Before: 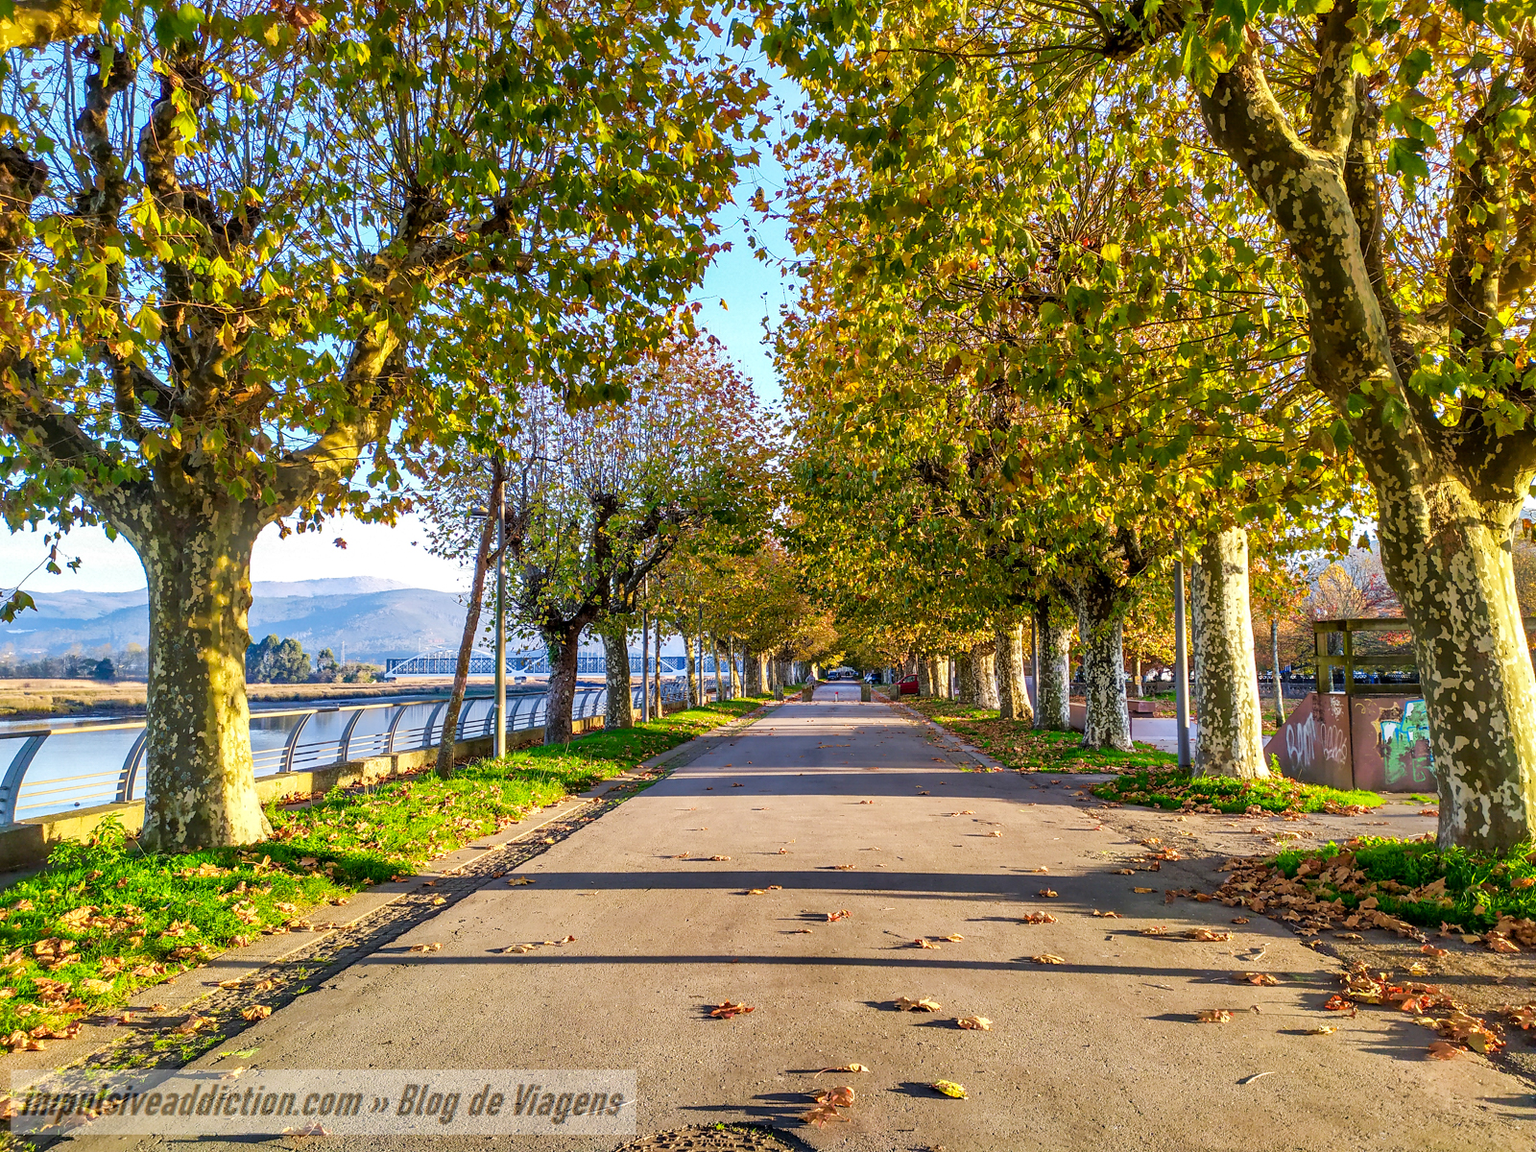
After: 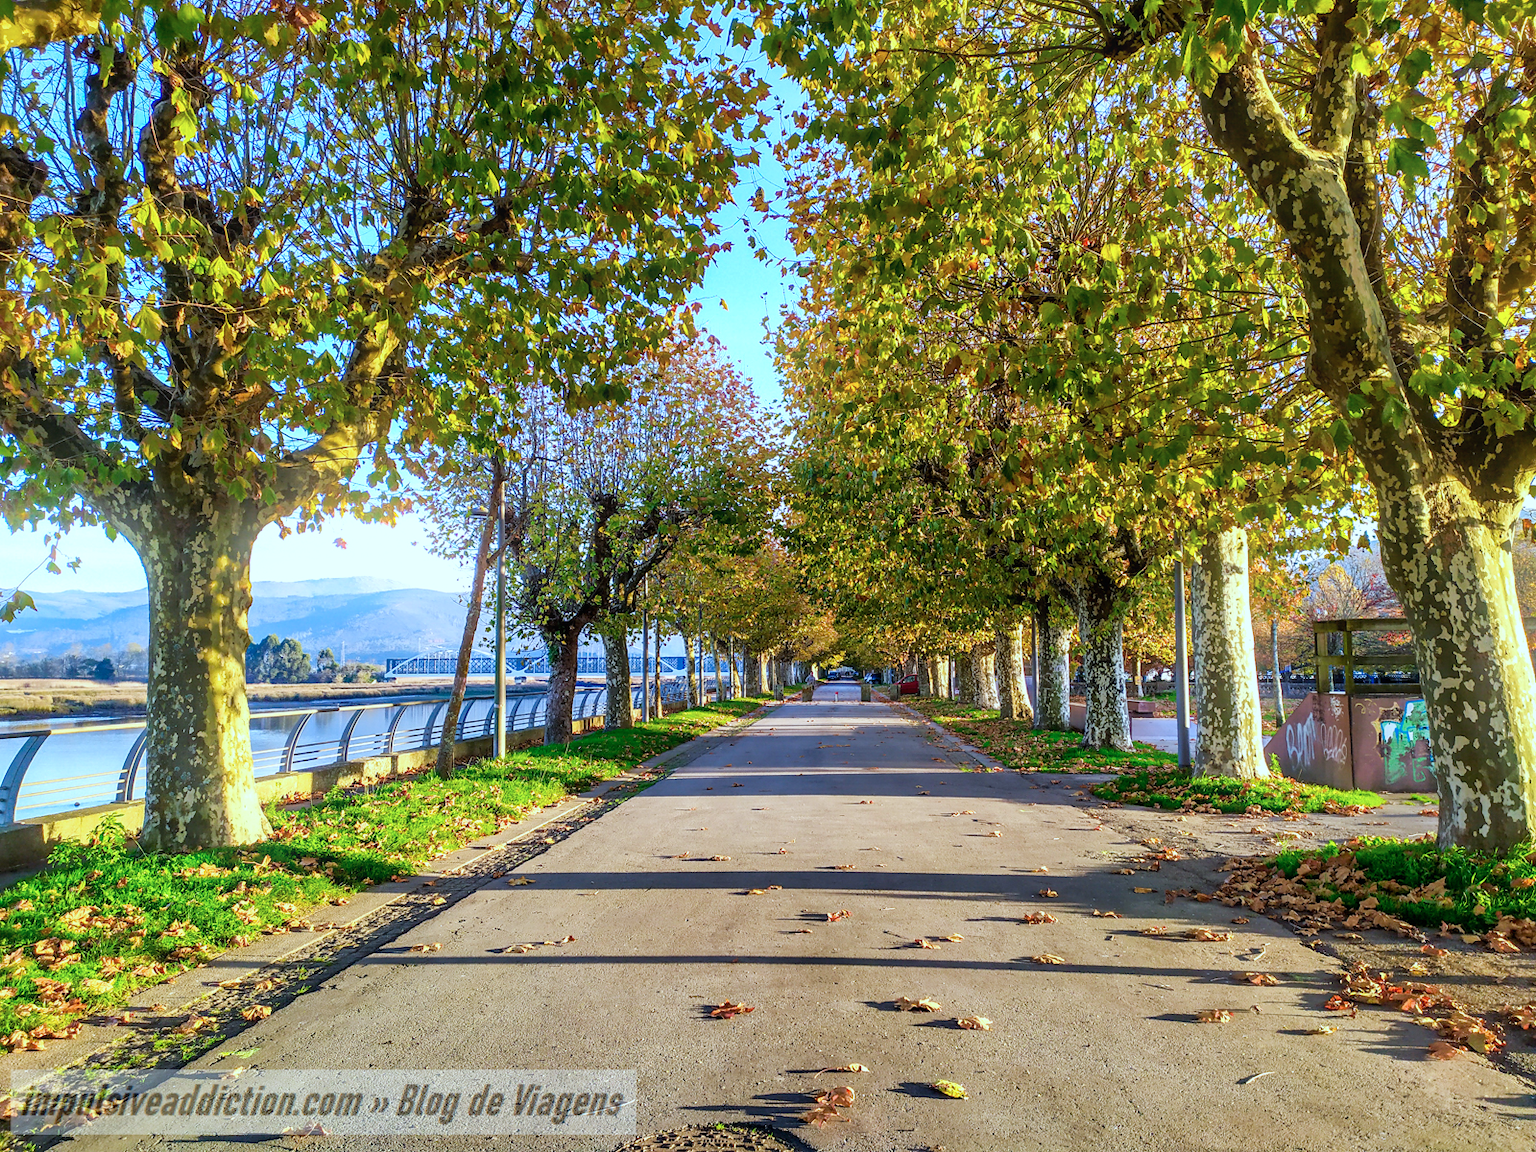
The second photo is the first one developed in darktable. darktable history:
bloom: size 9%, threshold 100%, strength 7%
color calibration: illuminant Planckian (black body), x 0.375, y 0.373, temperature 4117 K
